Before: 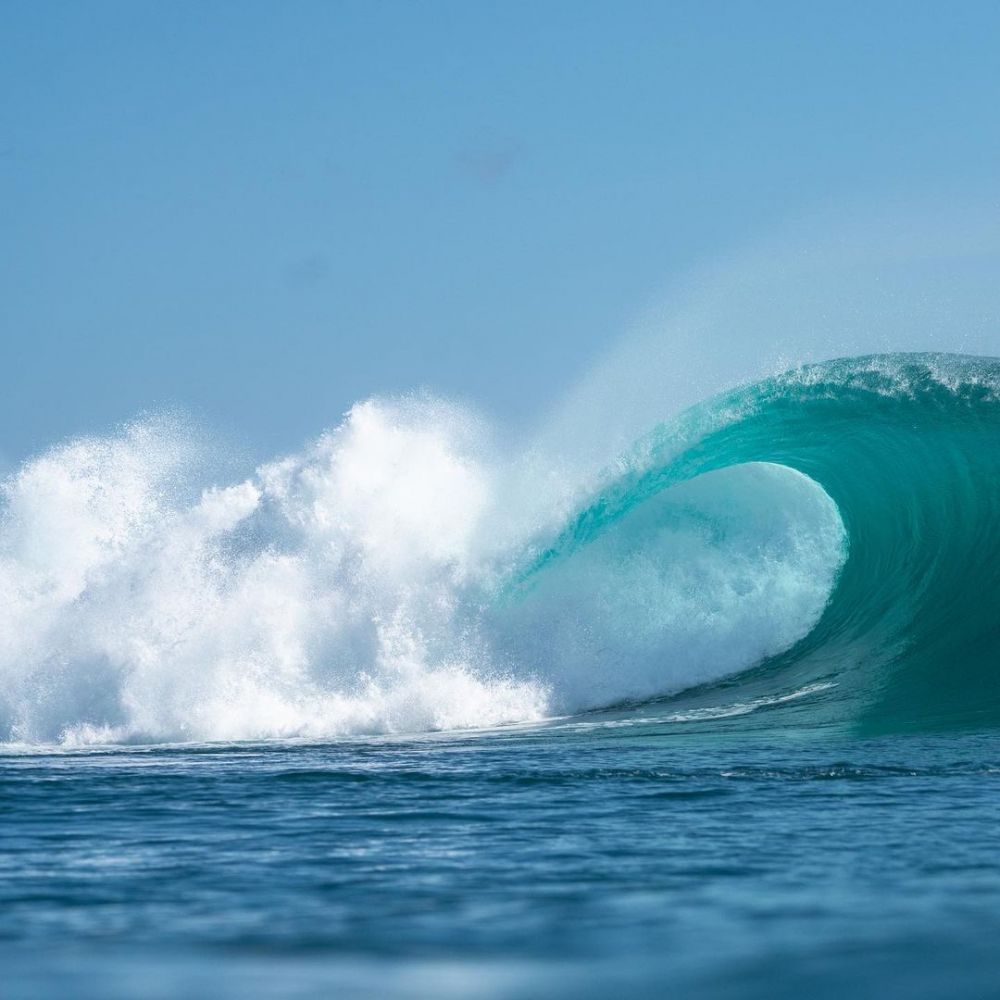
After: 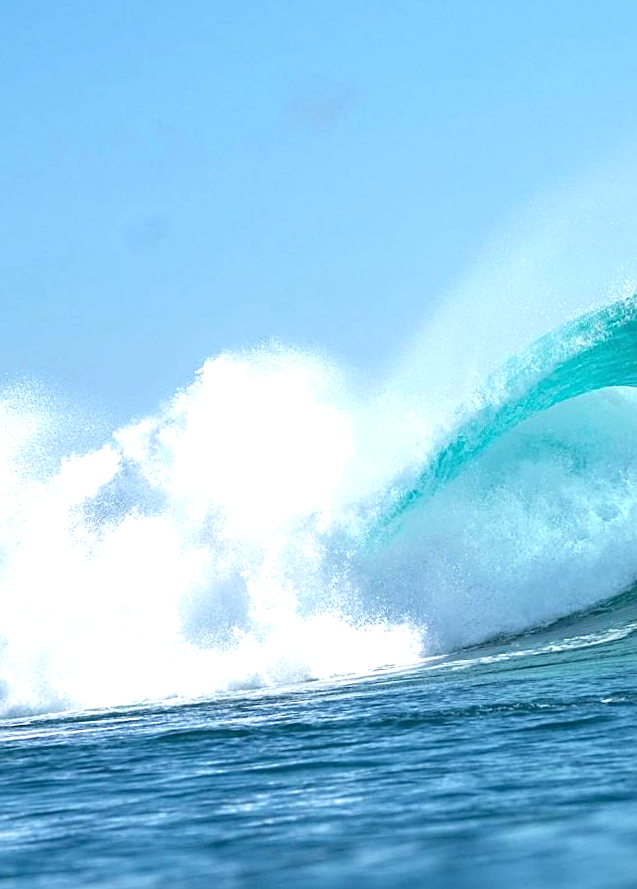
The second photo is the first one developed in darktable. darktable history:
sharpen: on, module defaults
crop and rotate: left 12.673%, right 20.66%
rotate and perspective: rotation -4.57°, crop left 0.054, crop right 0.944, crop top 0.087, crop bottom 0.914
exposure: black level correction 0, exposure 0.7 EV, compensate exposure bias true, compensate highlight preservation false
